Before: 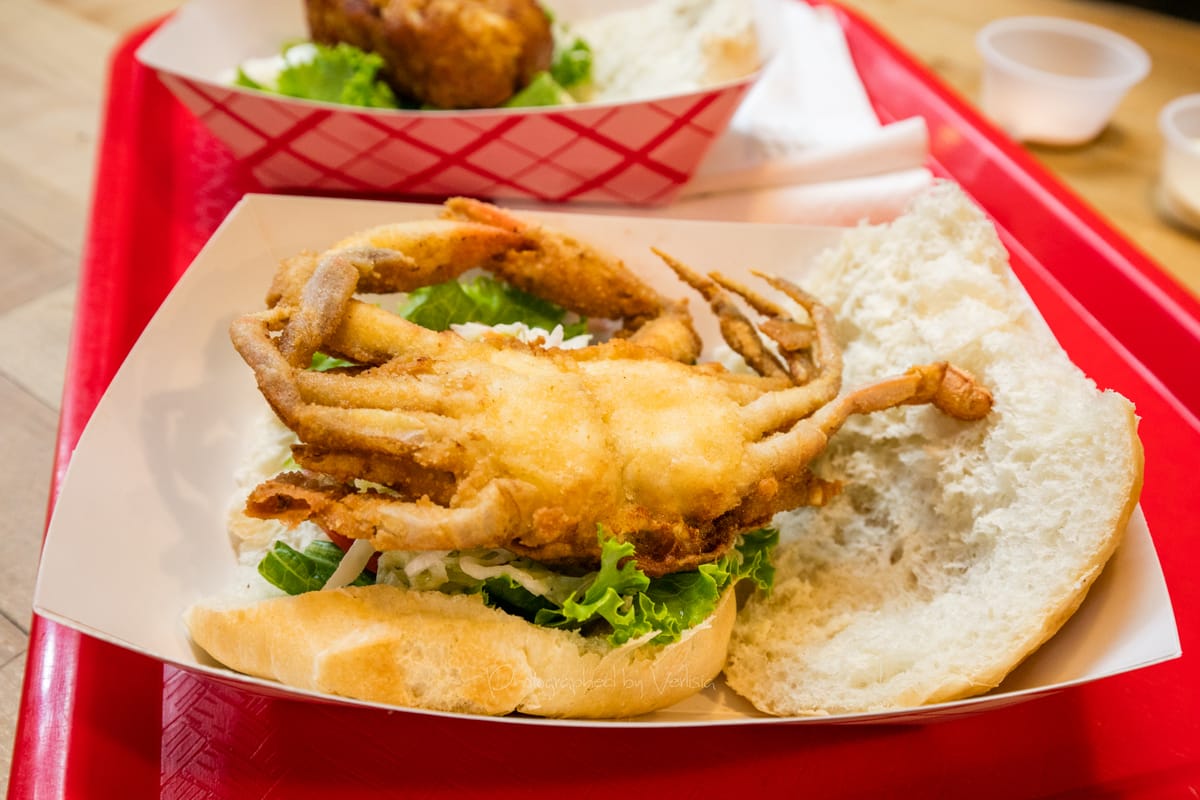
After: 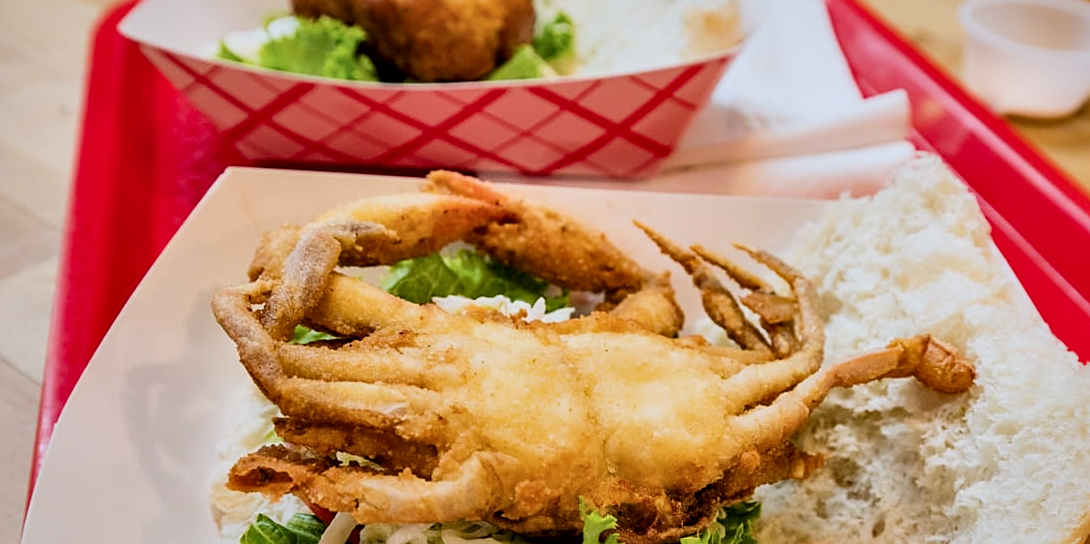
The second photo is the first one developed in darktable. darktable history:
local contrast: mode bilateral grid, contrast 26, coarseness 59, detail 152%, midtone range 0.2
color correction: highlights a* -0.841, highlights b* -8.36
sharpen: on, module defaults
crop: left 1.52%, top 3.449%, right 7.613%, bottom 28.441%
filmic rgb: black relative exposure -7.65 EV, white relative exposure 4.56 EV, hardness 3.61, contrast 1.056, color science v6 (2022)
